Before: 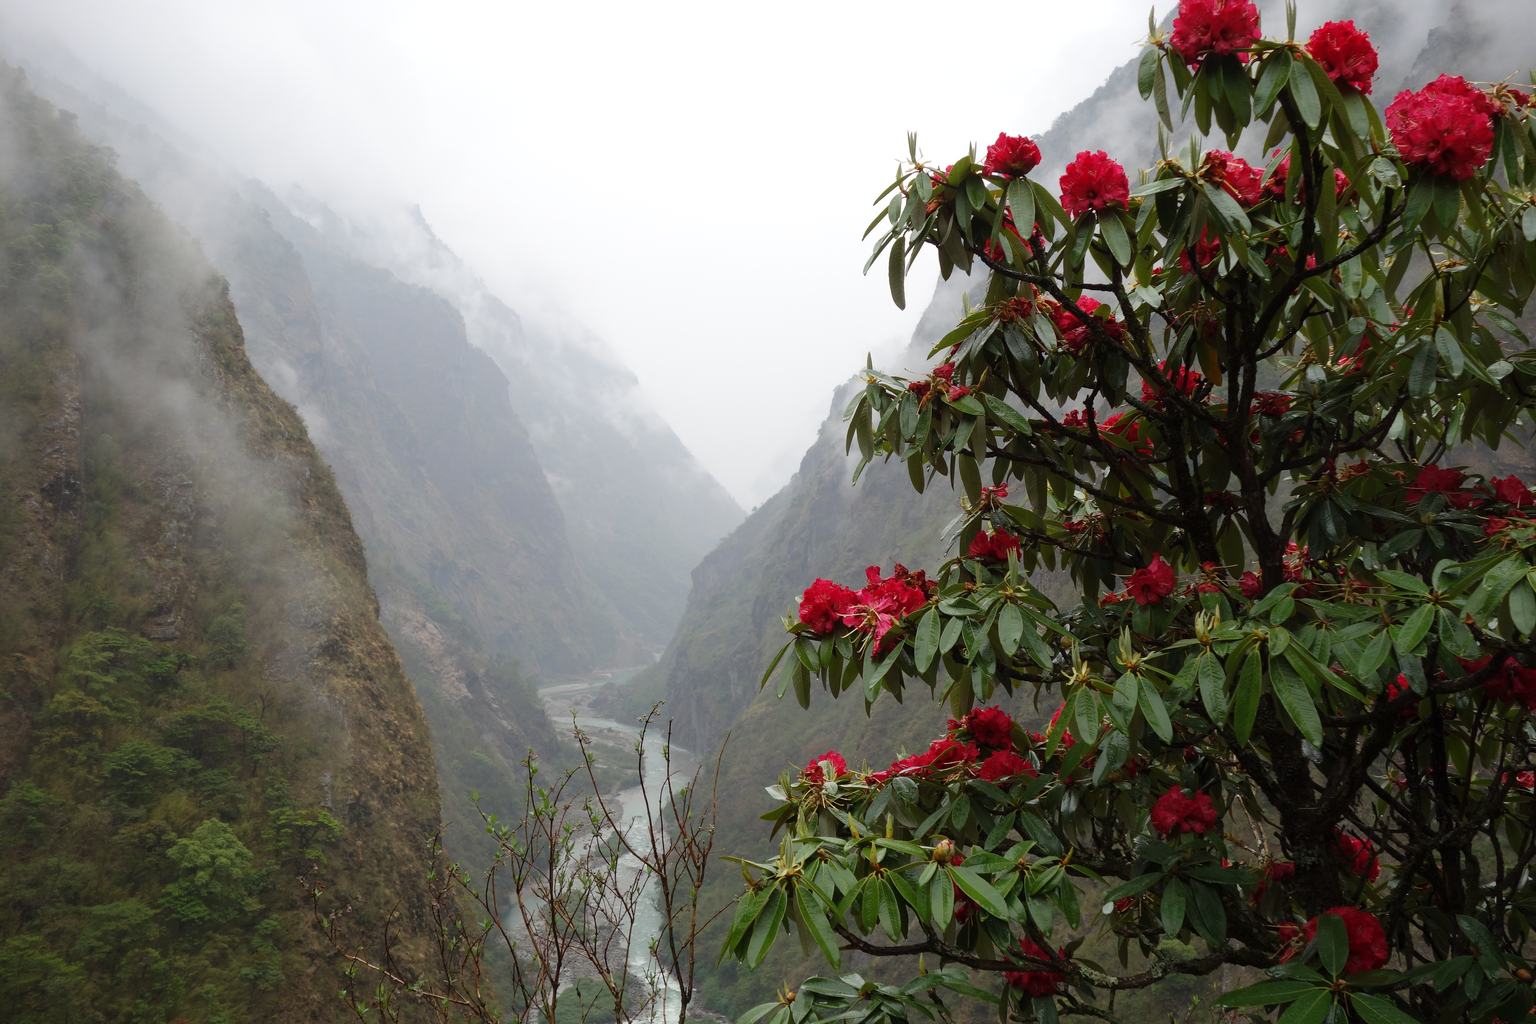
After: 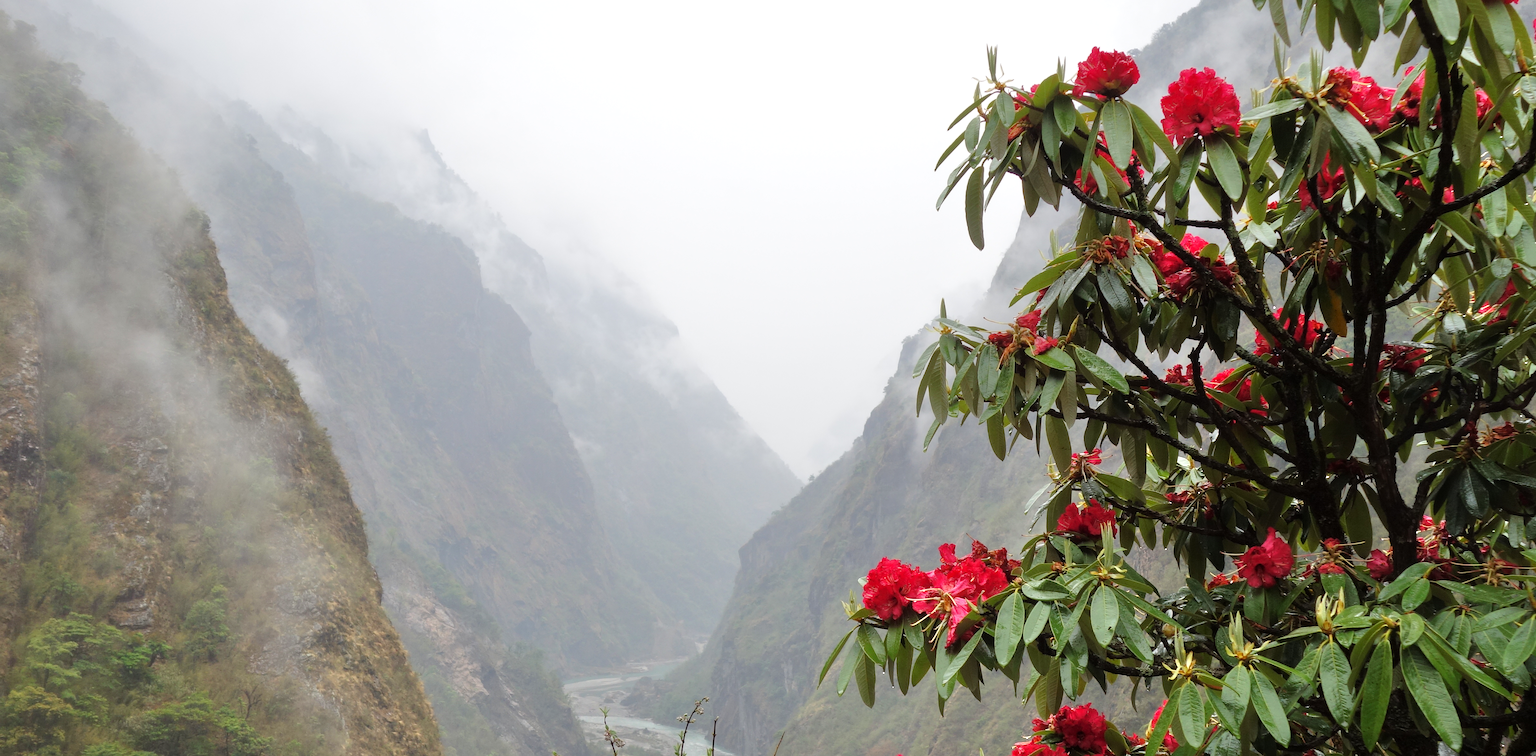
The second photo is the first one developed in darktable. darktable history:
crop: left 3.015%, top 8.969%, right 9.647%, bottom 26.457%
tone equalizer: -7 EV 0.15 EV, -6 EV 0.6 EV, -5 EV 1.15 EV, -4 EV 1.33 EV, -3 EV 1.15 EV, -2 EV 0.6 EV, -1 EV 0.15 EV, mask exposure compensation -0.5 EV
